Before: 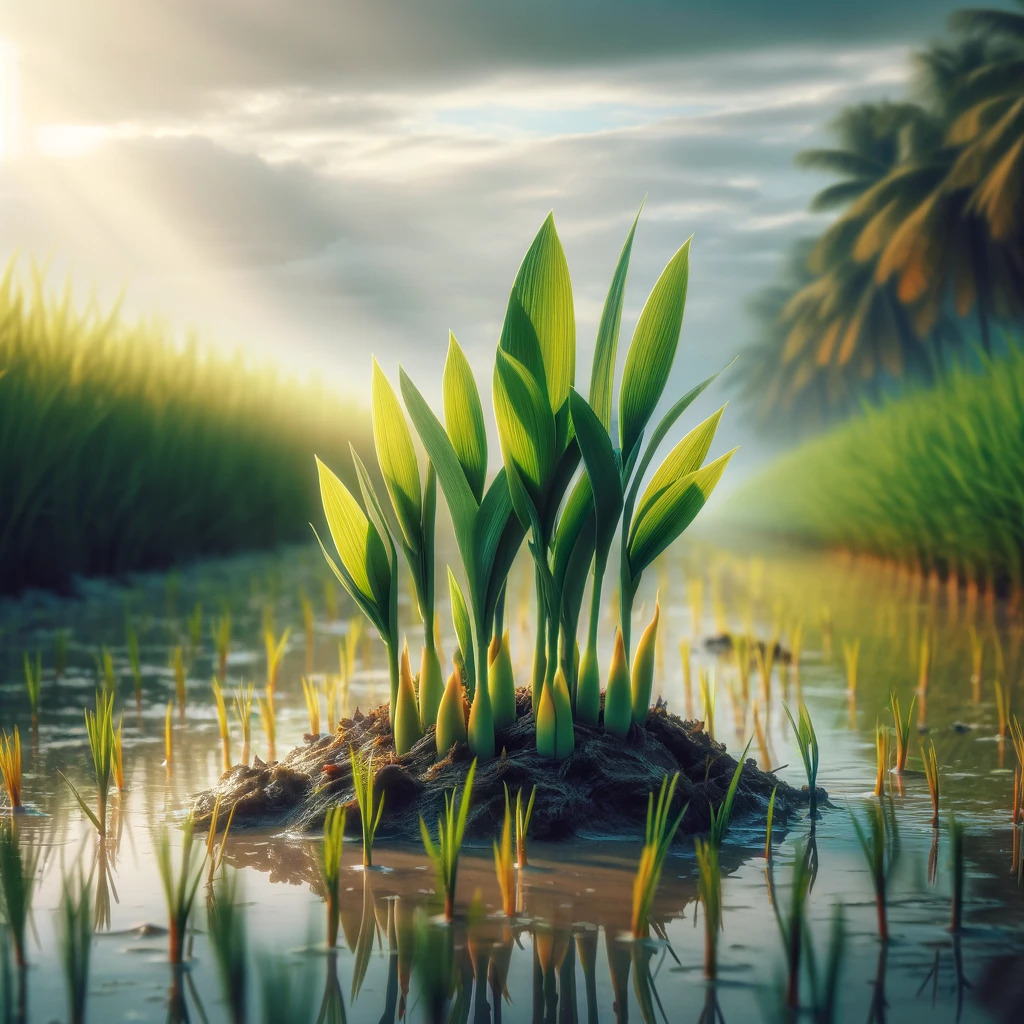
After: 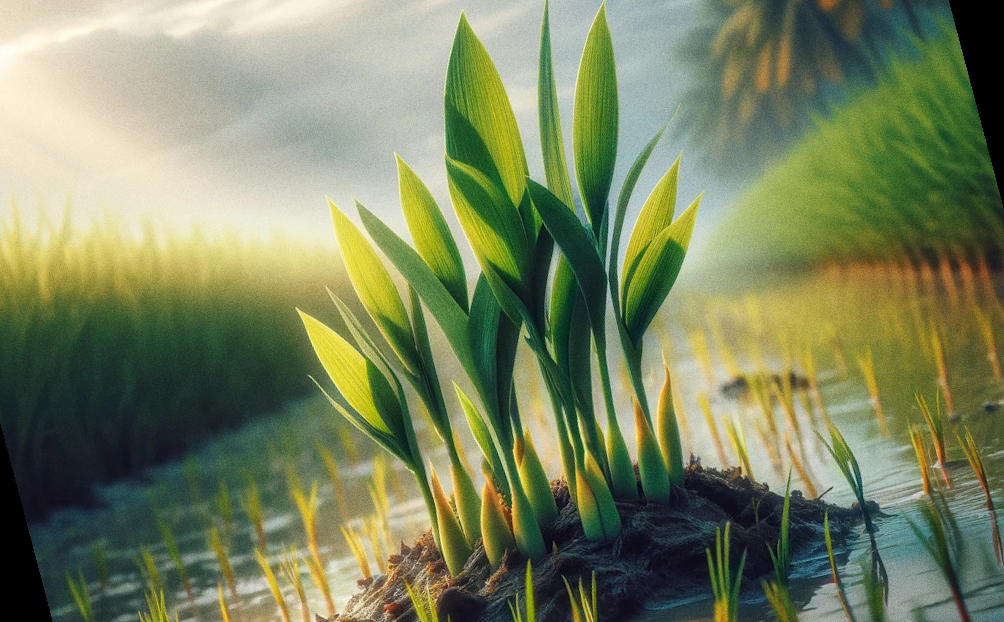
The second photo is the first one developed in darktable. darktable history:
grain: coarseness 0.09 ISO
rotate and perspective: rotation -14.8°, crop left 0.1, crop right 0.903, crop top 0.25, crop bottom 0.748
